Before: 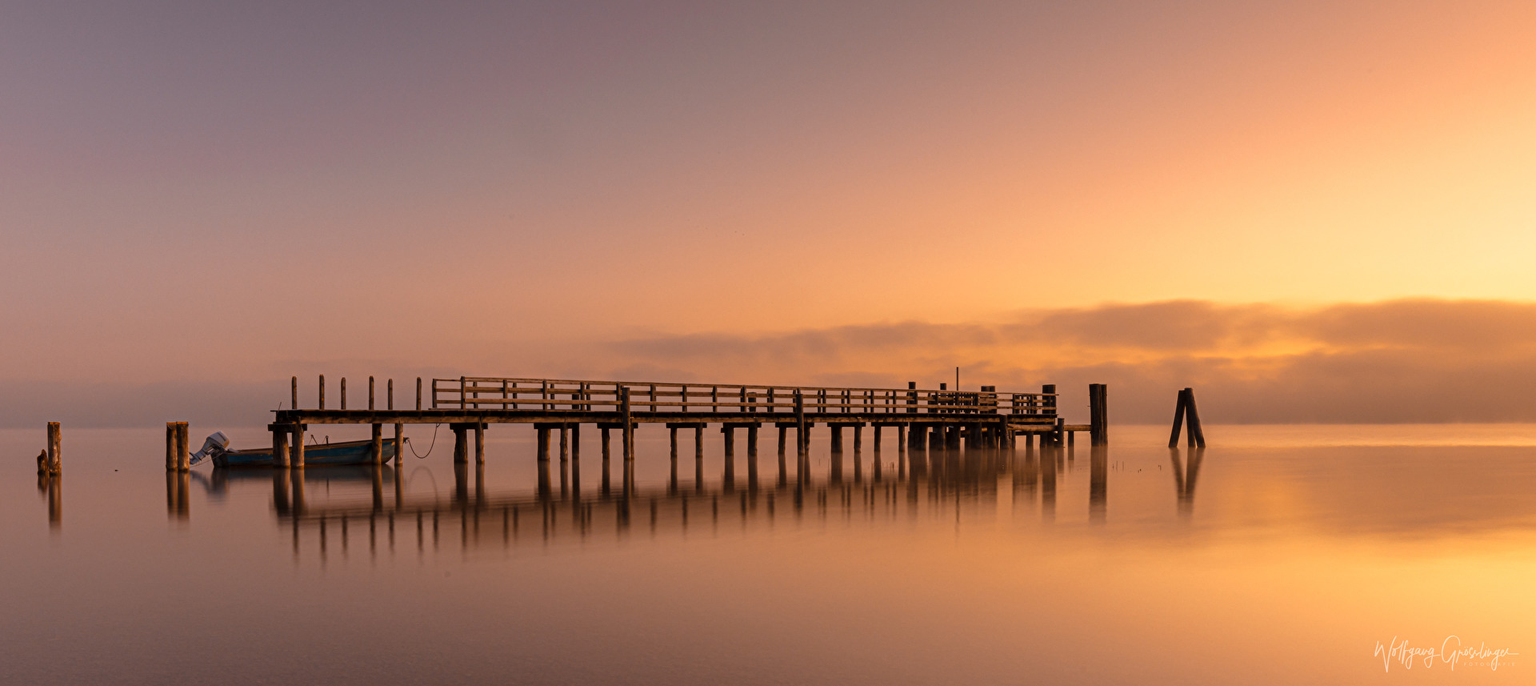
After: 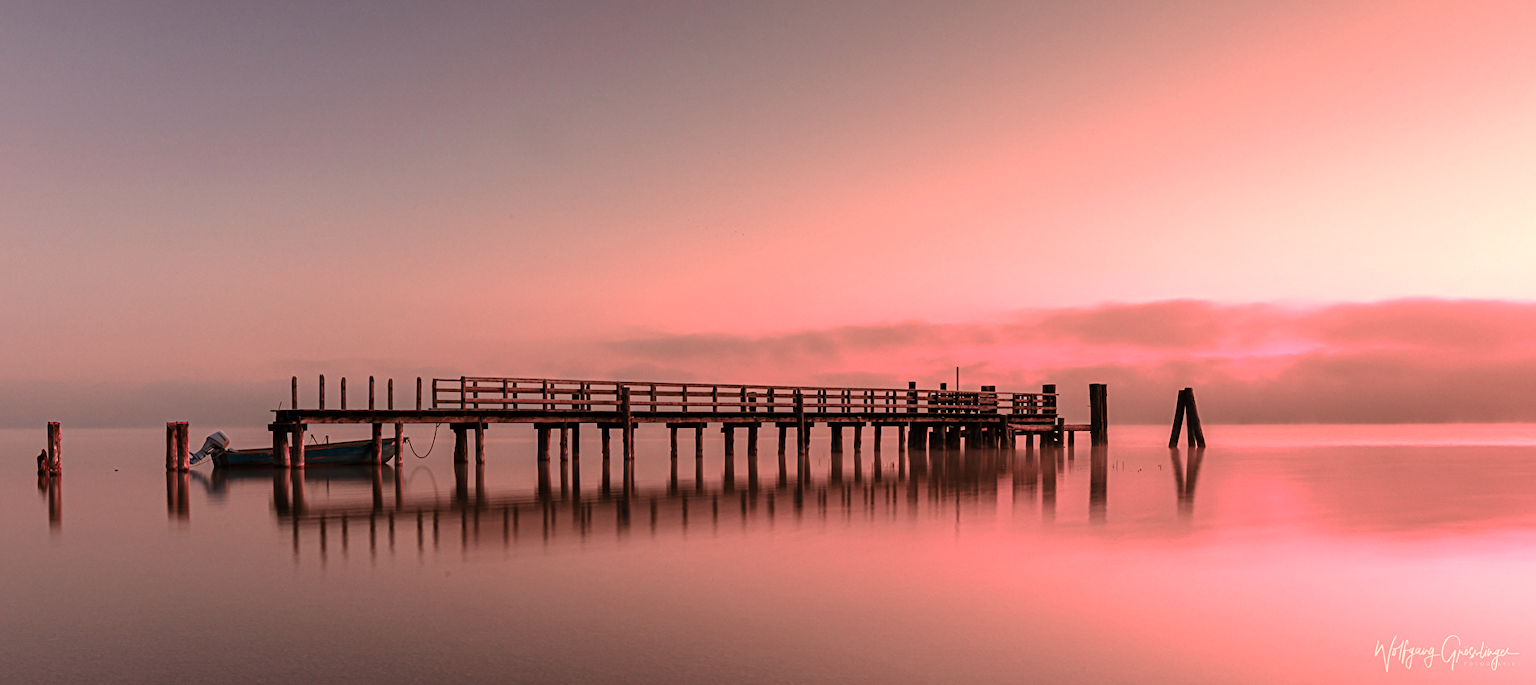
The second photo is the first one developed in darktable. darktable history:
tone equalizer: -8 EV -0.416 EV, -7 EV -0.415 EV, -6 EV -0.318 EV, -5 EV -0.216 EV, -3 EV 0.188 EV, -2 EV 0.313 EV, -1 EV 0.374 EV, +0 EV 0.388 EV, edges refinement/feathering 500, mask exposure compensation -1.57 EV, preserve details no
sharpen: amount 0.204
color zones: curves: ch2 [(0, 0.488) (0.143, 0.417) (0.286, 0.212) (0.429, 0.179) (0.571, 0.154) (0.714, 0.415) (0.857, 0.495) (1, 0.488)], mix 21.59%
